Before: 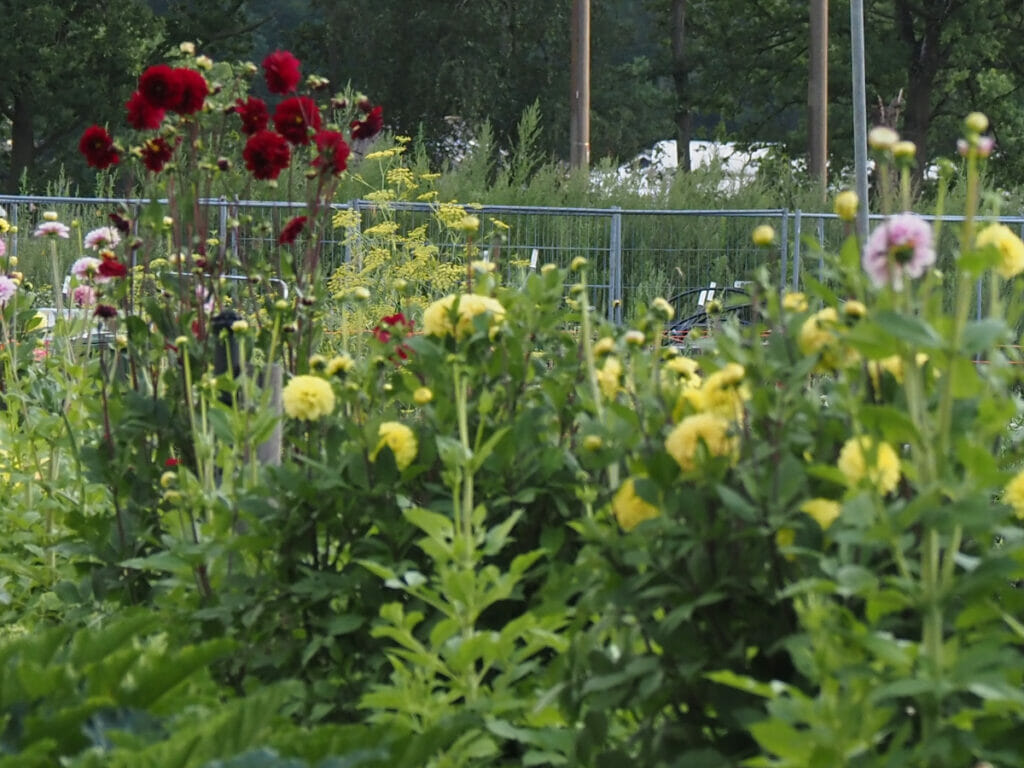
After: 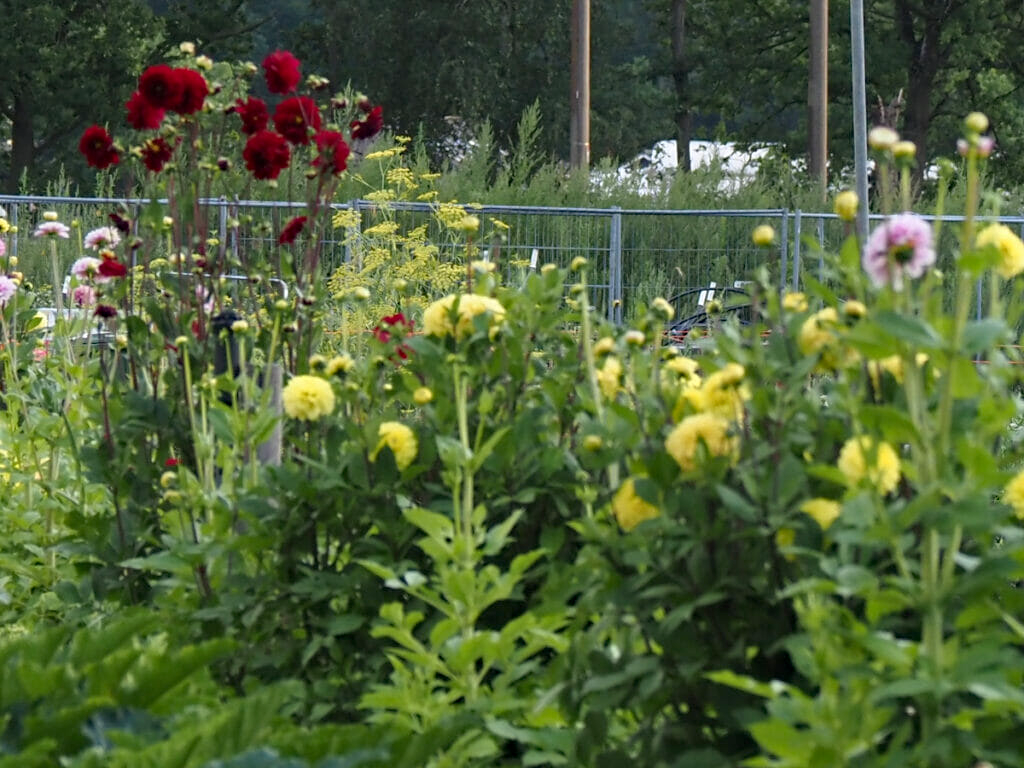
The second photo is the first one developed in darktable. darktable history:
haze removal: compatibility mode true, adaptive false
exposure: black level correction 0.001, exposure 0.136 EV, compensate highlight preservation false
